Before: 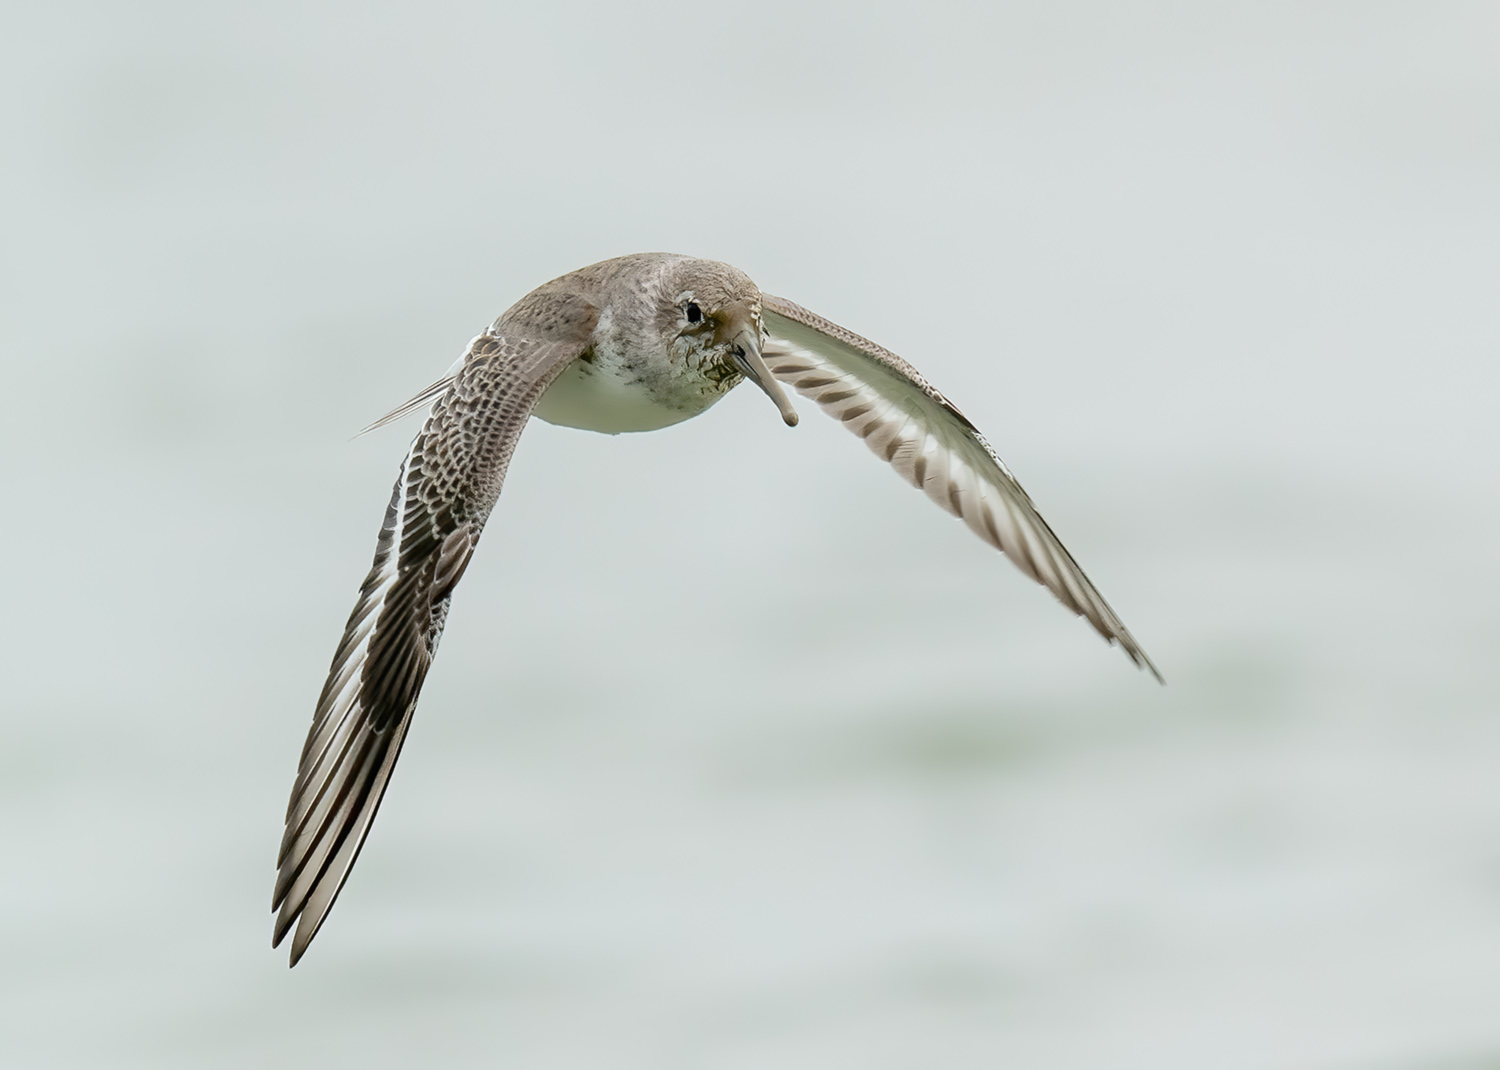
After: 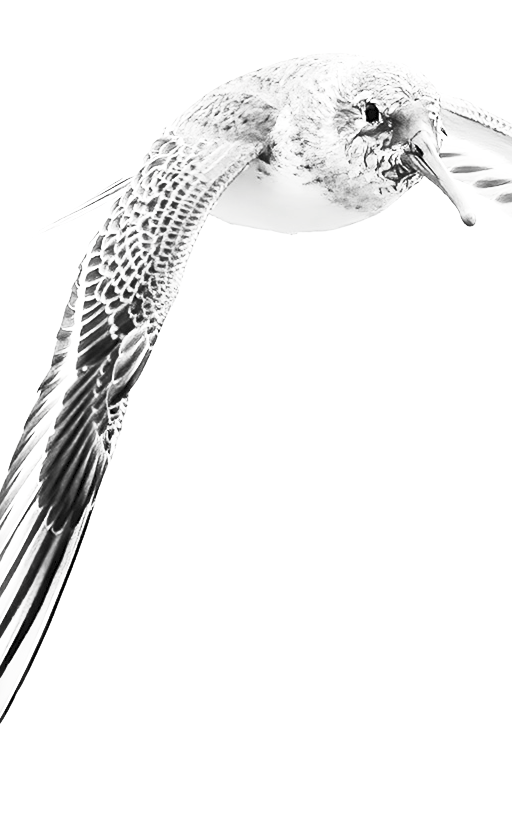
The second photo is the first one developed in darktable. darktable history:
sharpen: amount 0.213
exposure: exposure 1 EV, compensate exposure bias true, compensate highlight preservation false
crop and rotate: left 21.474%, top 18.719%, right 44.359%, bottom 3%
contrast brightness saturation: contrast 0.529, brightness 0.481, saturation -0.989
shadows and highlights: shadows 25.74, highlights -26.37
